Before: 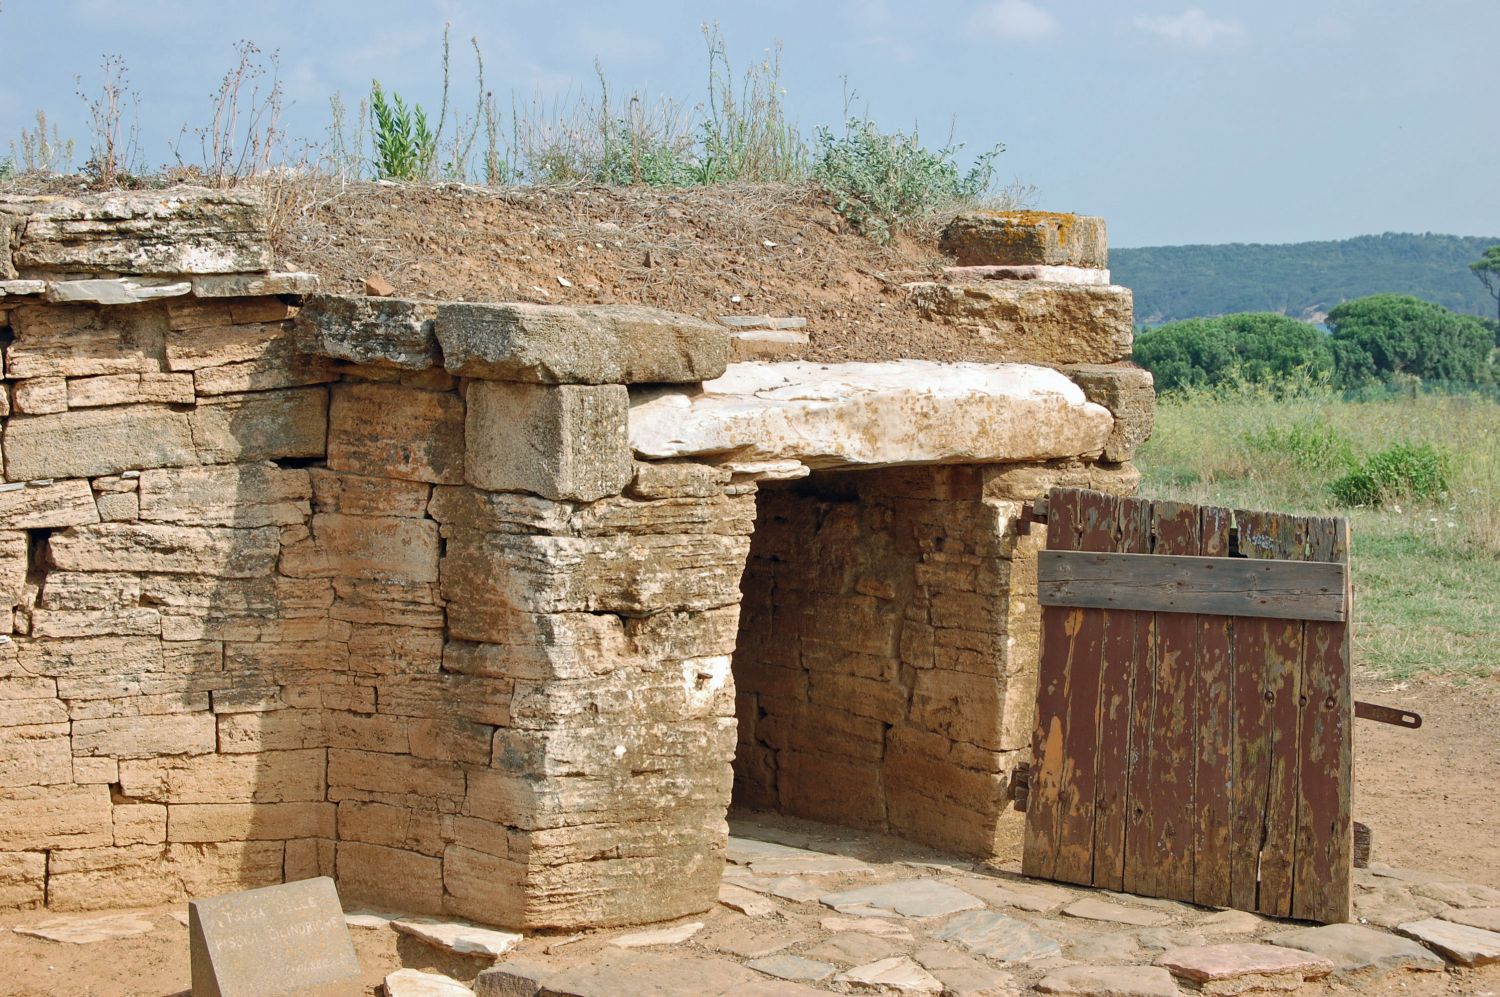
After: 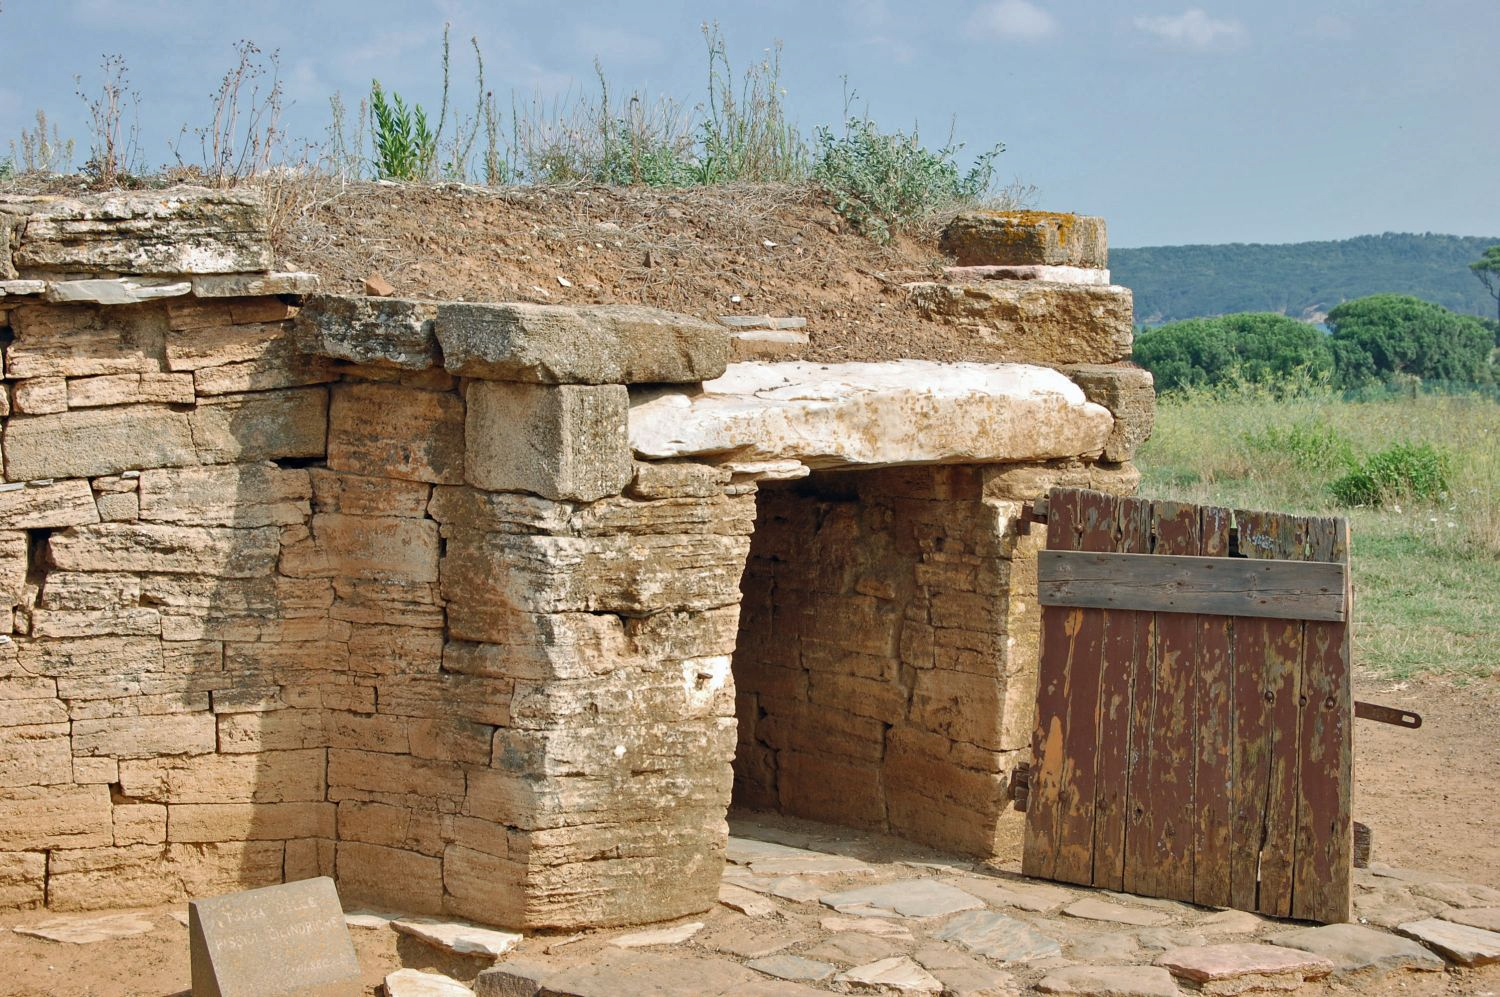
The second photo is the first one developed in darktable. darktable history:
shadows and highlights: low approximation 0.01, soften with gaussian
sharpen: radius 2.883, amount 0.868, threshold 47.523
